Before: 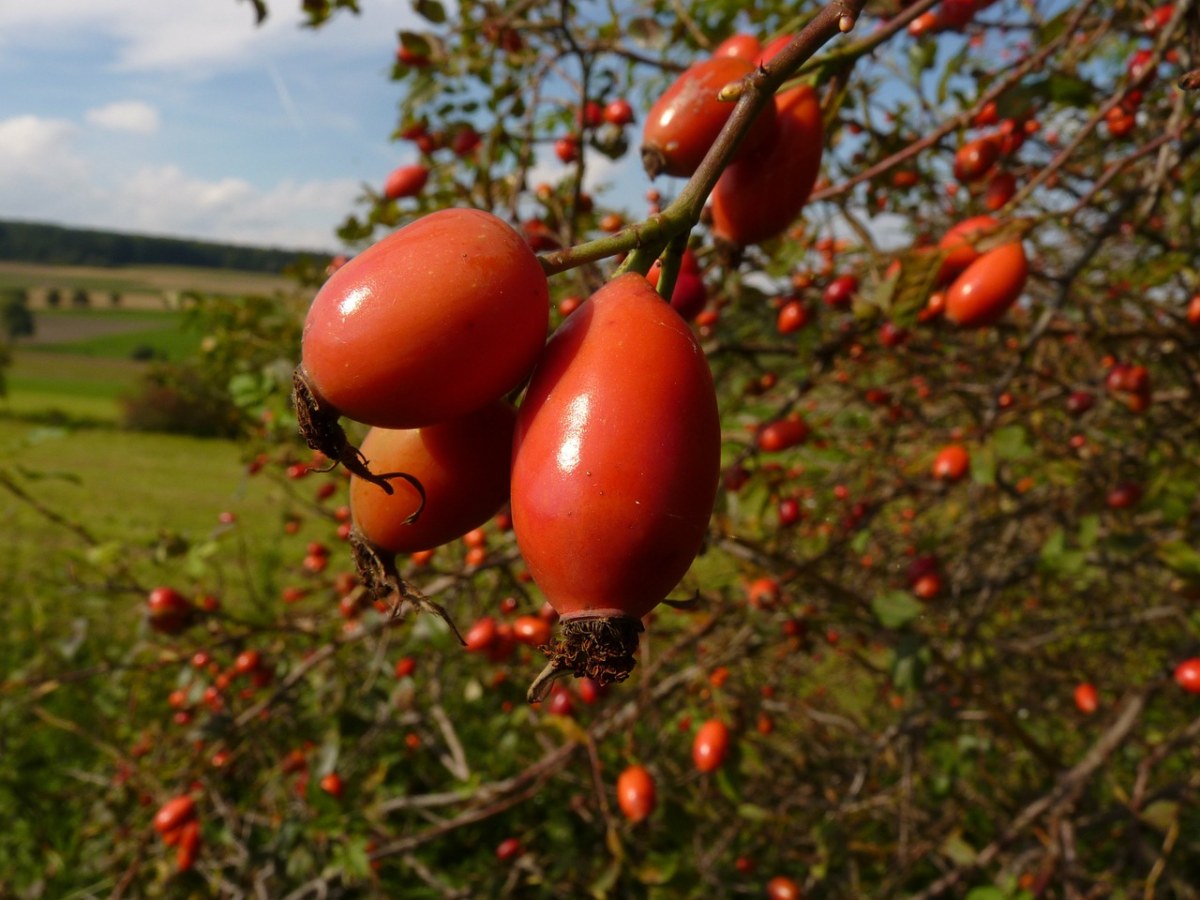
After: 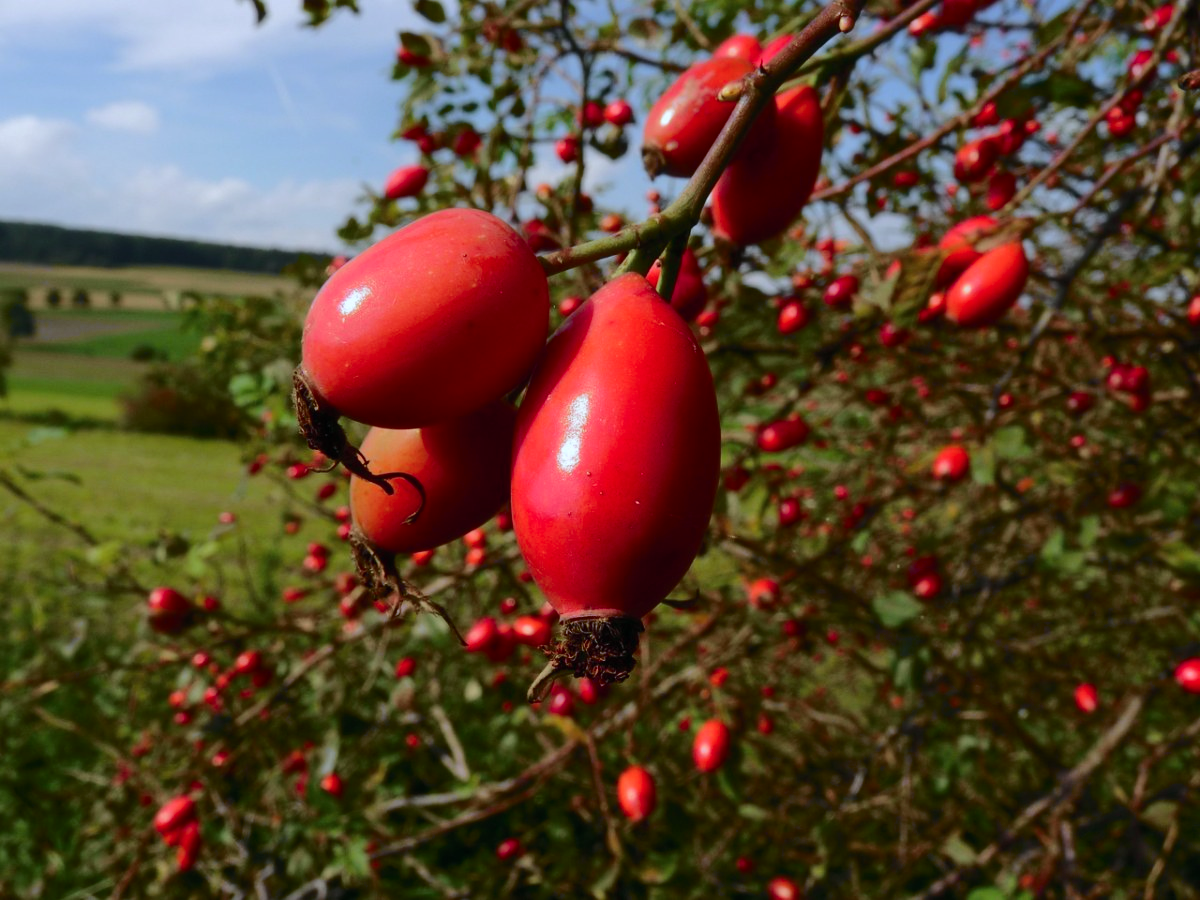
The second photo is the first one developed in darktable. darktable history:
white balance: red 0.948, green 1.02, blue 1.176
tone curve: curves: ch0 [(0, 0.003) (0.211, 0.174) (0.482, 0.519) (0.843, 0.821) (0.992, 0.971)]; ch1 [(0, 0) (0.276, 0.206) (0.393, 0.364) (0.482, 0.477) (0.506, 0.5) (0.523, 0.523) (0.572, 0.592) (0.695, 0.767) (1, 1)]; ch2 [(0, 0) (0.438, 0.456) (0.498, 0.497) (0.536, 0.527) (0.562, 0.584) (0.619, 0.602) (0.698, 0.698) (1, 1)], color space Lab, independent channels, preserve colors none
